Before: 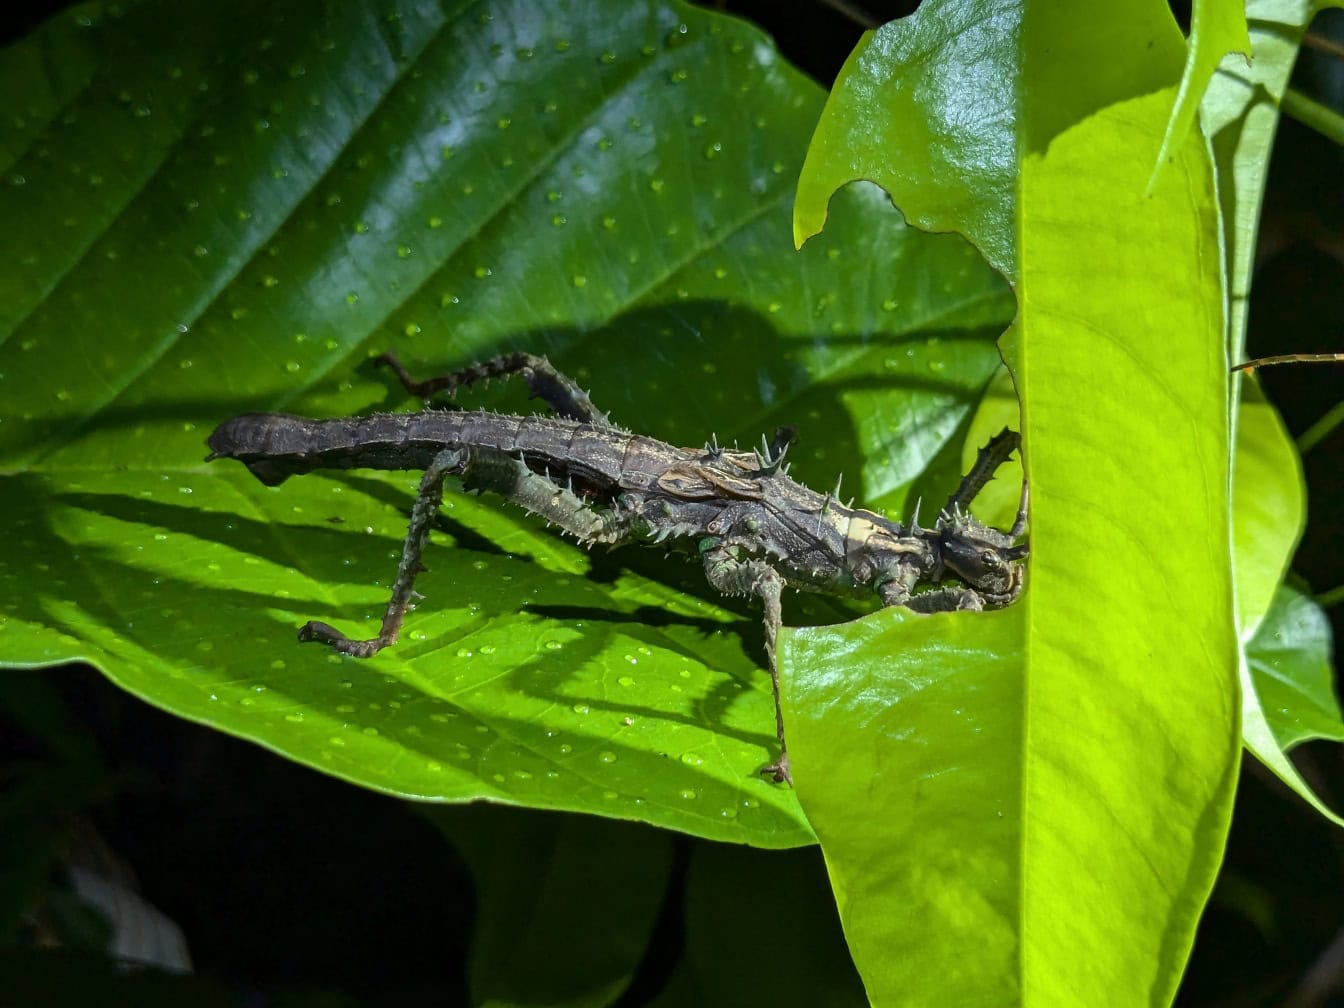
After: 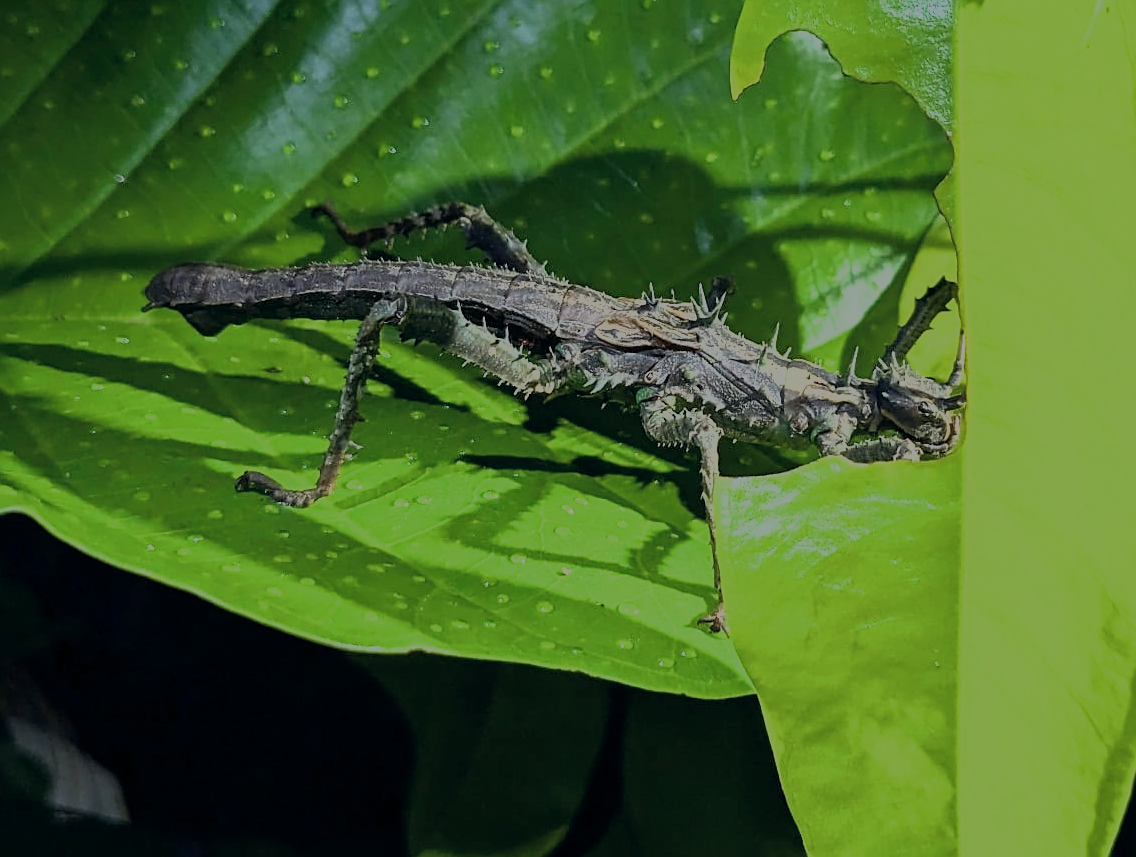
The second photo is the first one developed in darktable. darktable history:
sharpen: on, module defaults
filmic rgb: black relative exposure -13.15 EV, white relative exposure 4 EV, threshold 5.96 EV, target white luminance 85.013%, hardness 6.3, latitude 42.91%, contrast 0.865, shadows ↔ highlights balance 8.66%, enable highlight reconstruction true
color balance rgb: highlights gain › luminance 15%, global offset › chroma 0.053%, global offset › hue 254.05°, perceptual saturation grading › global saturation -0.149%
crop and rotate: left 4.761%, top 14.971%, right 10.641%
